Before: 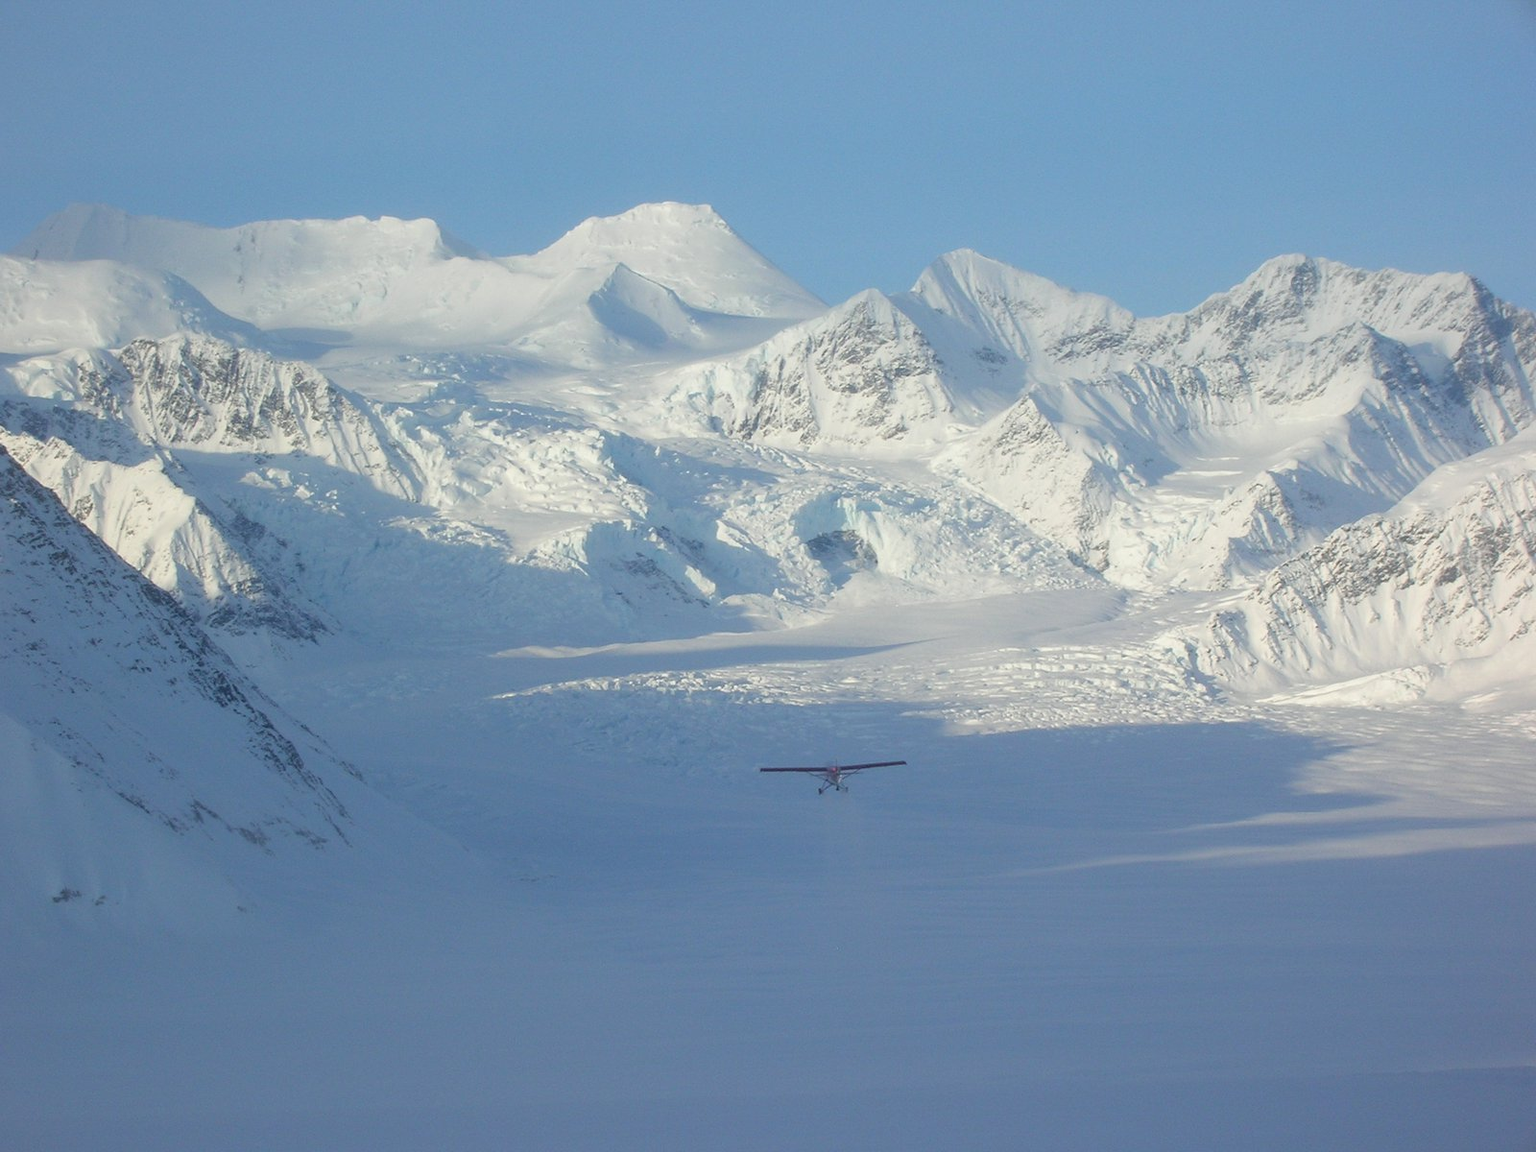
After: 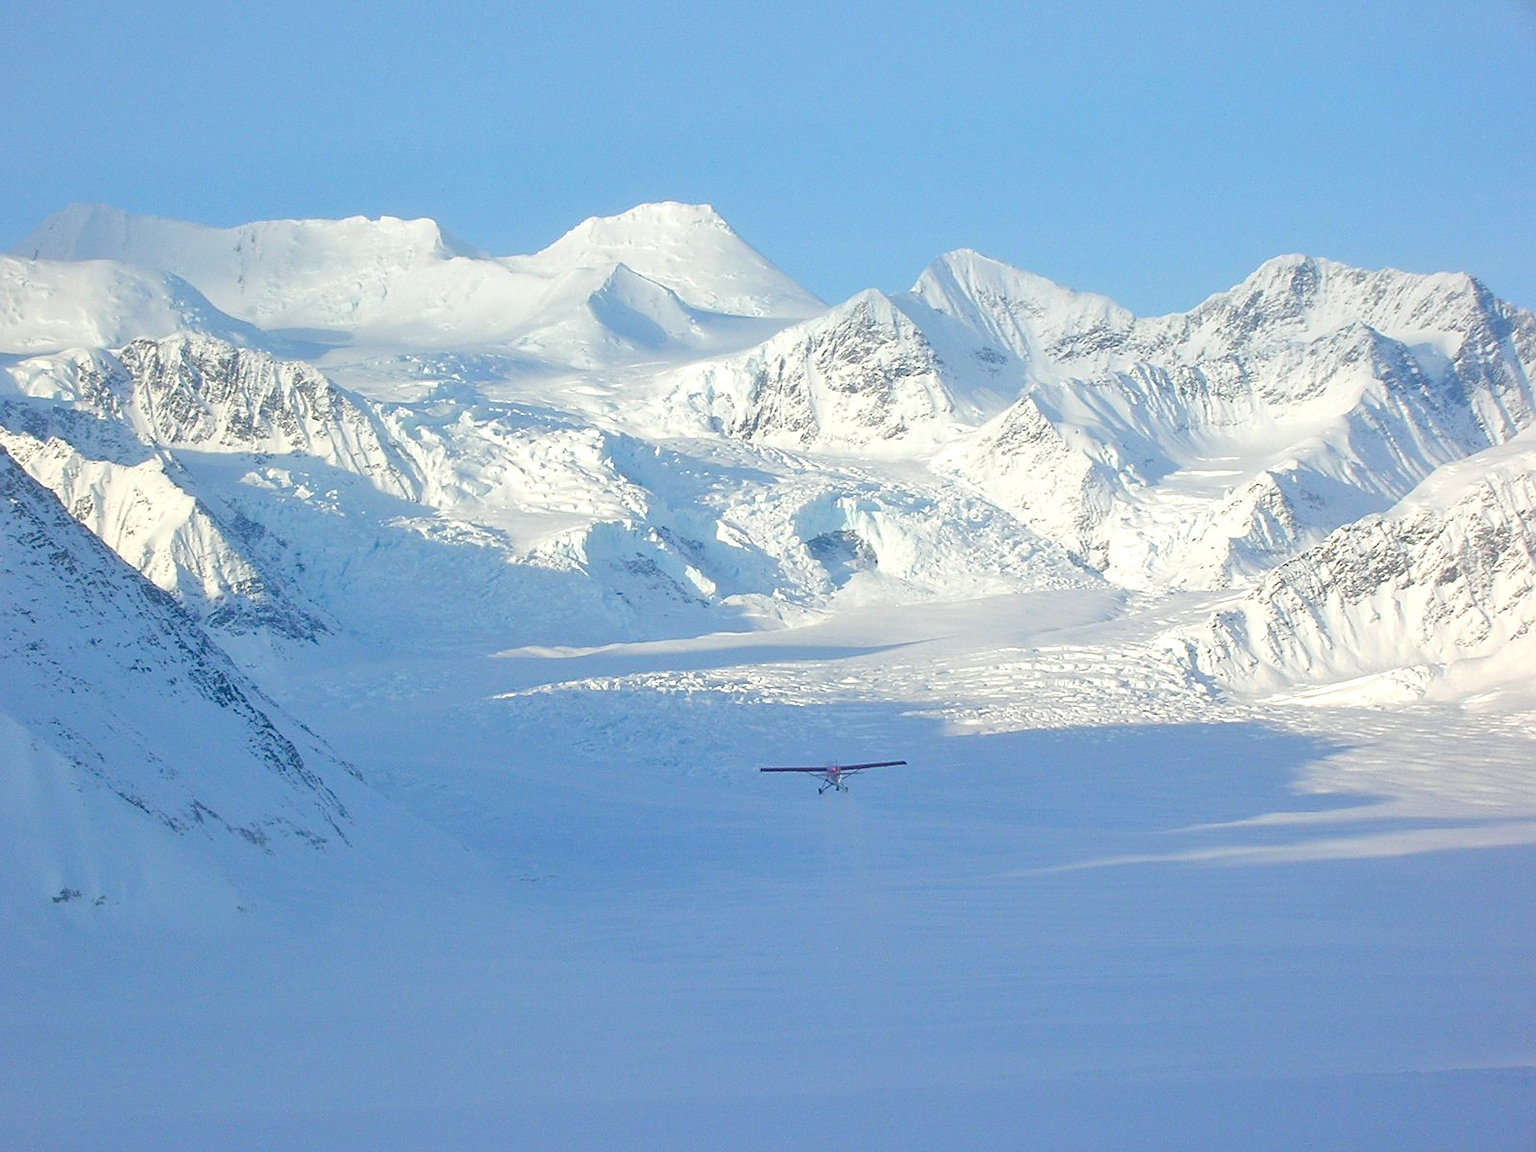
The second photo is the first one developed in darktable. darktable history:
exposure: exposure 1 EV, compensate exposure bias true, compensate highlight preservation false
sharpen: on, module defaults
tone equalizer: -8 EV -0.001 EV, -7 EV 0.005 EV, -6 EV -0.018 EV, -5 EV 0.021 EV, -4 EV -0.026 EV, -3 EV 0.009 EV, -2 EV -0.065 EV, -1 EV -0.301 EV, +0 EV -0.573 EV, mask exposure compensation -0.492 EV
color balance rgb: shadows lift › hue 87.46°, perceptual saturation grading › global saturation 20%, perceptual saturation grading › highlights -13.935%, perceptual saturation grading › shadows 49.231%
